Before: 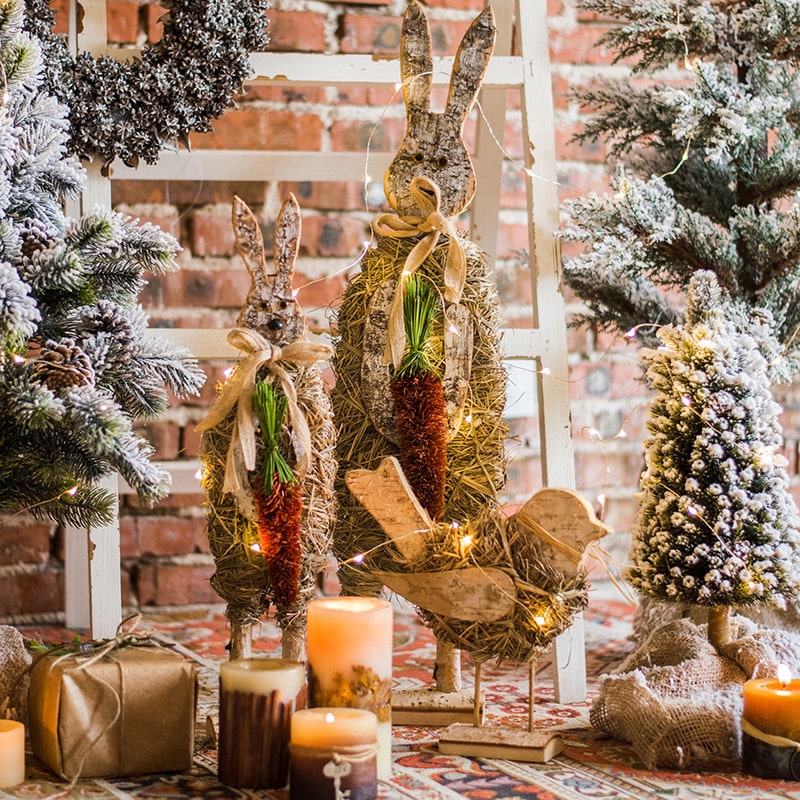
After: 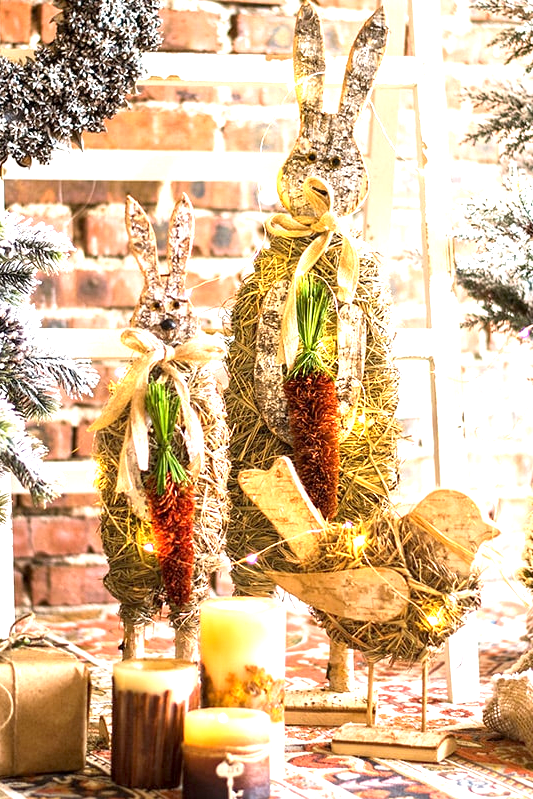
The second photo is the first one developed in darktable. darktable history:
crop and rotate: left 13.537%, right 19.796%
exposure: black level correction 0.001, exposure 1.398 EV, compensate exposure bias true, compensate highlight preservation false
